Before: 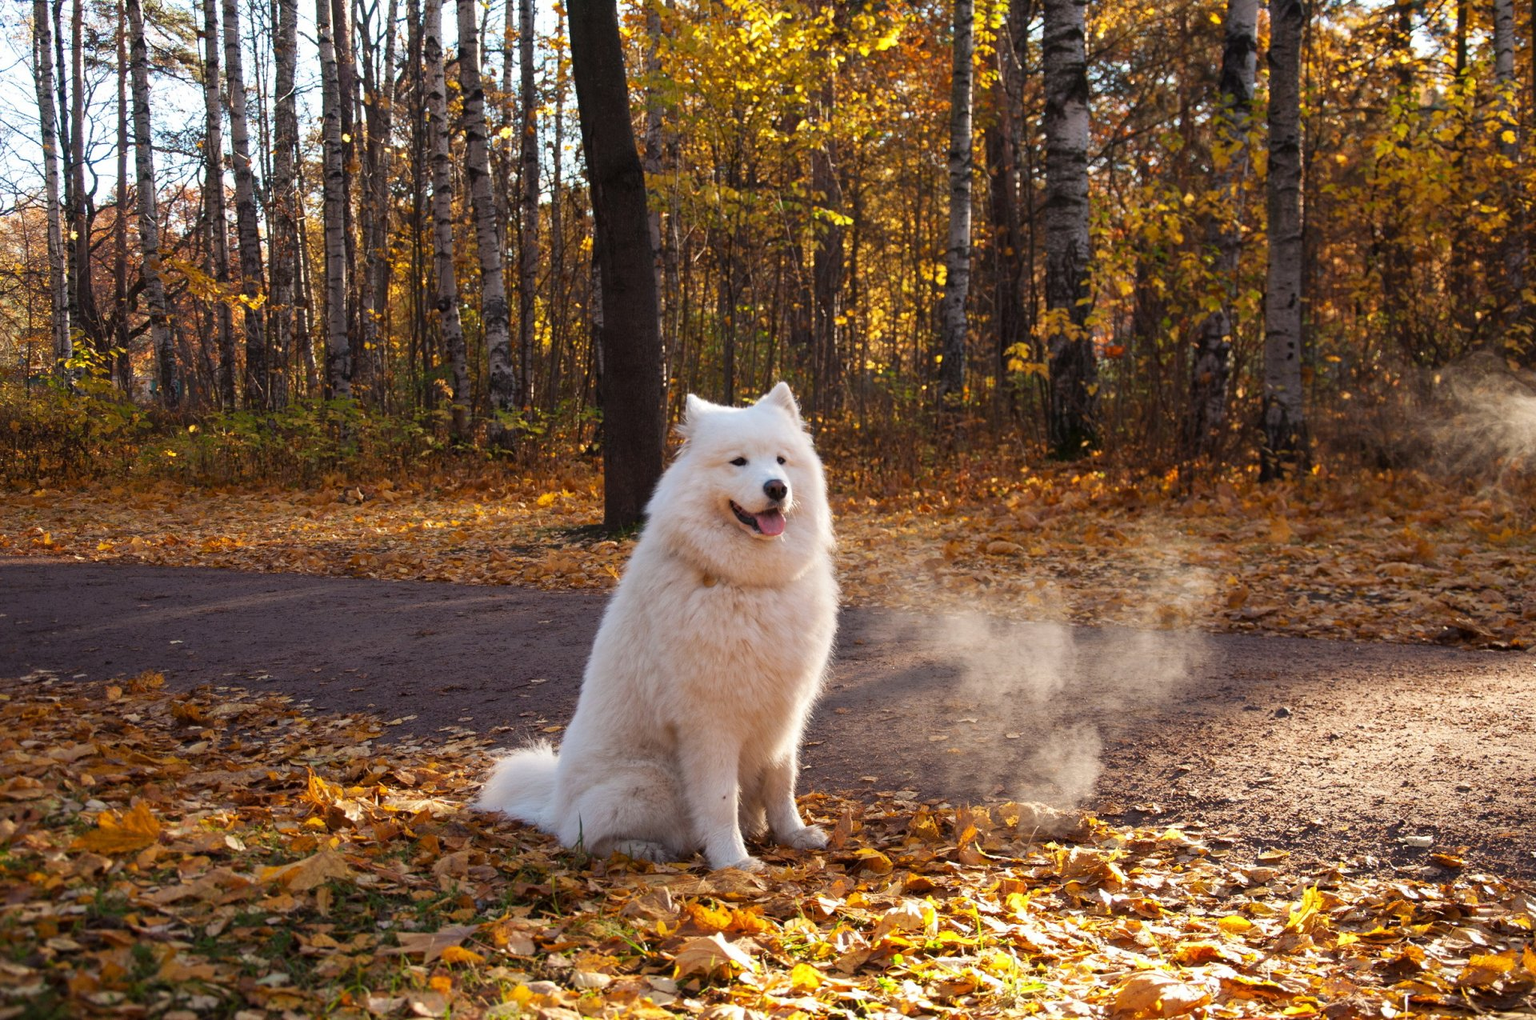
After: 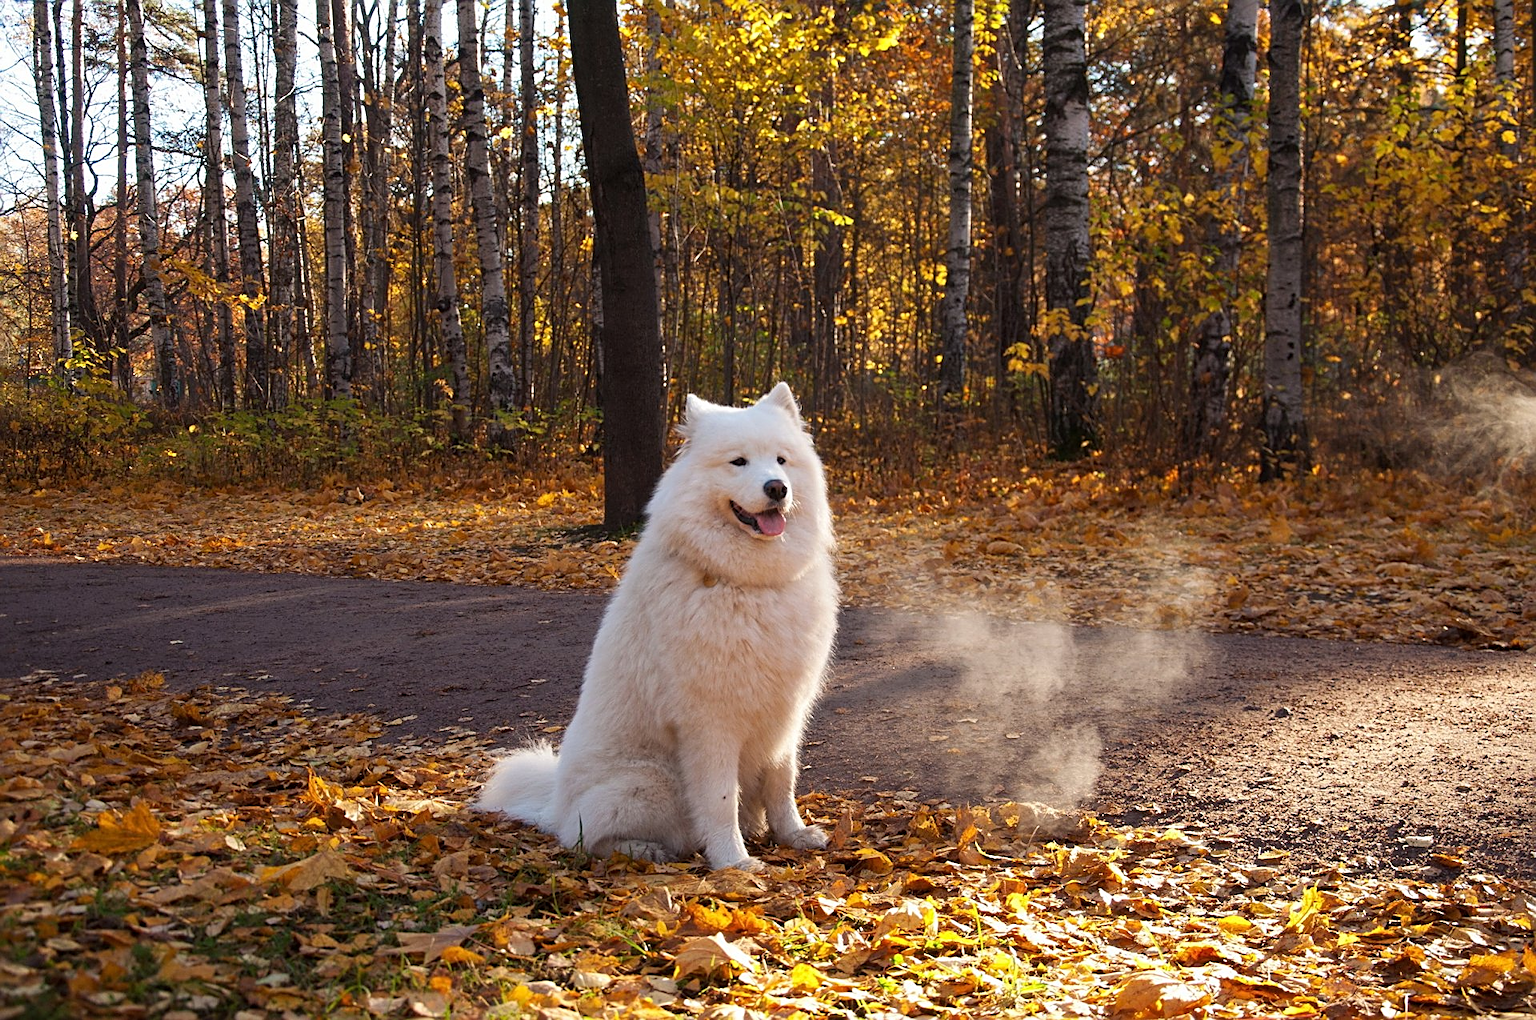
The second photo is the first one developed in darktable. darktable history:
sharpen: amount 0.591
